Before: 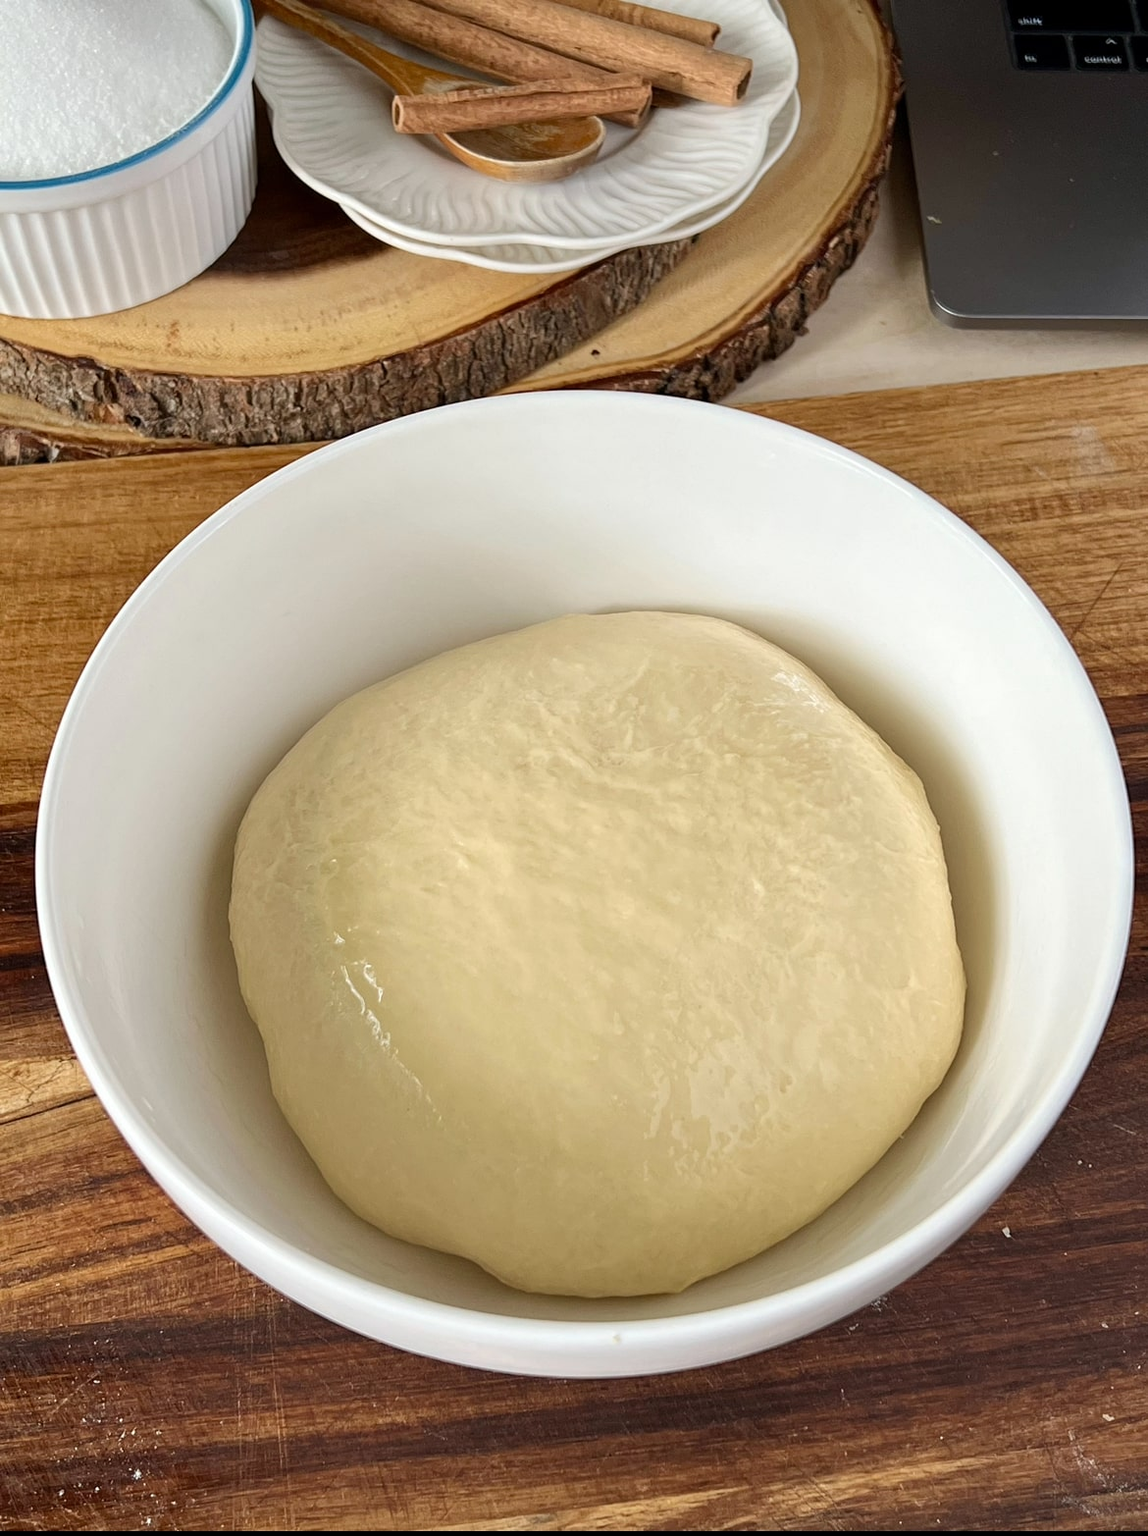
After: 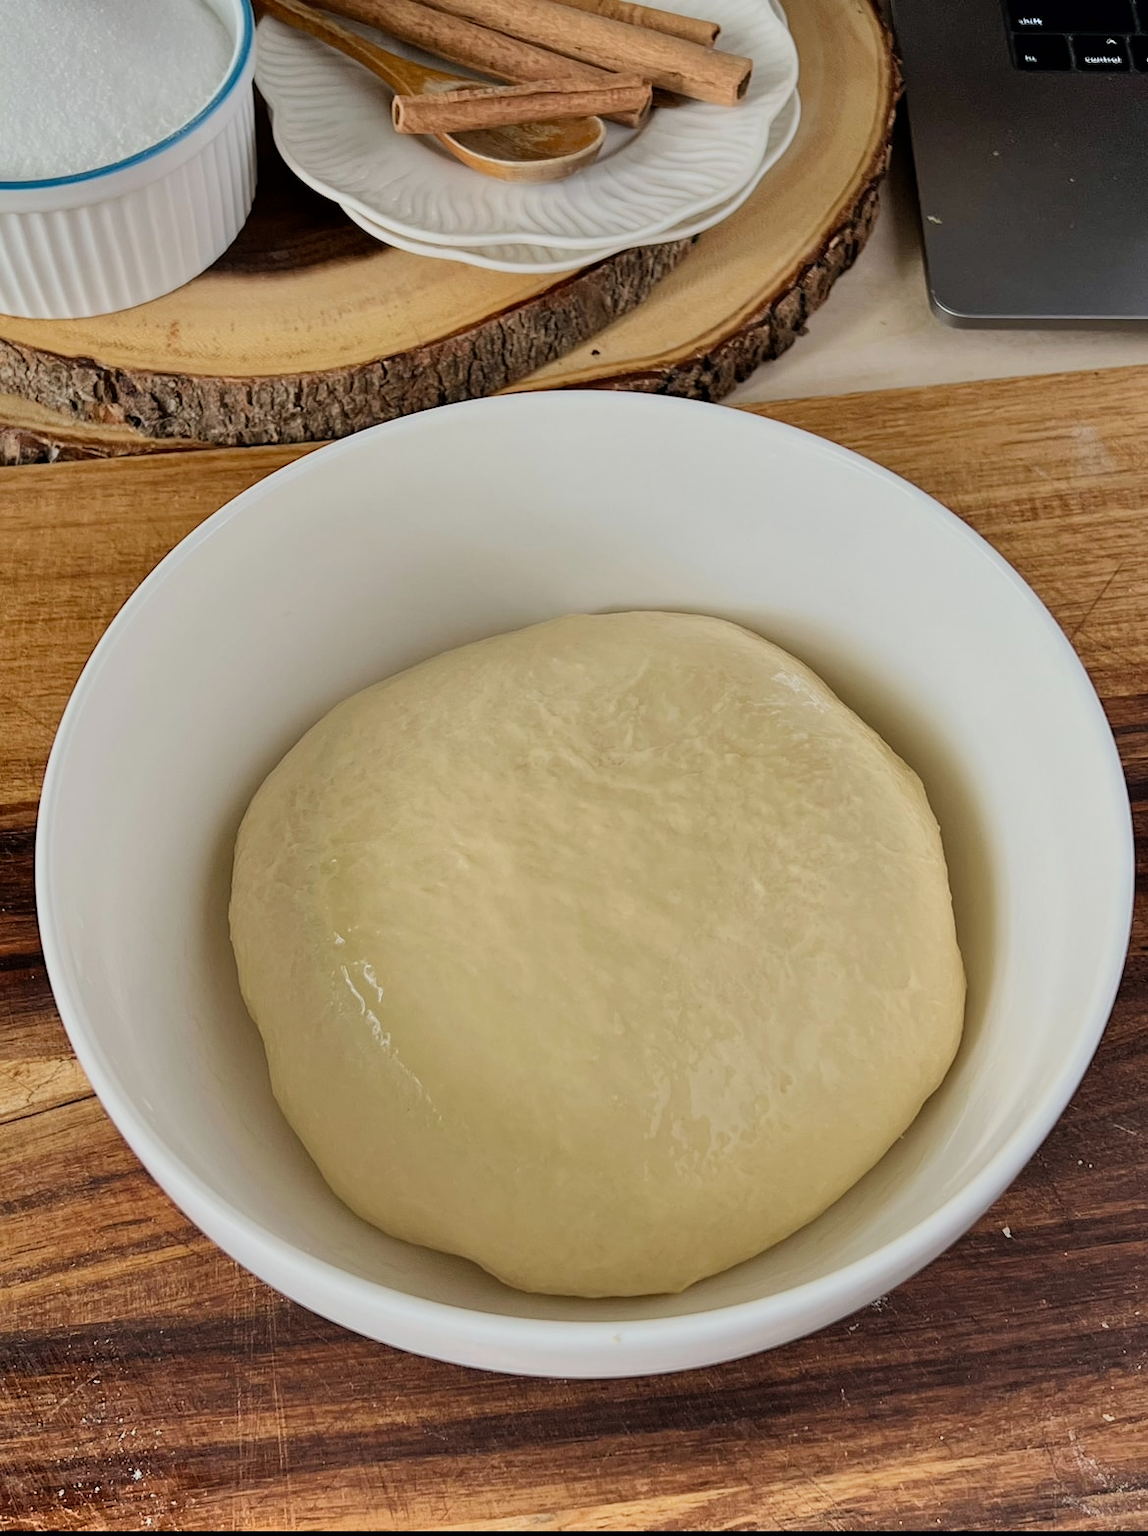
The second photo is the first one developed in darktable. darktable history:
shadows and highlights: shadows 53, soften with gaussian
filmic rgb: black relative exposure -7.82 EV, white relative exposure 4.29 EV, hardness 3.86, color science v6 (2022)
